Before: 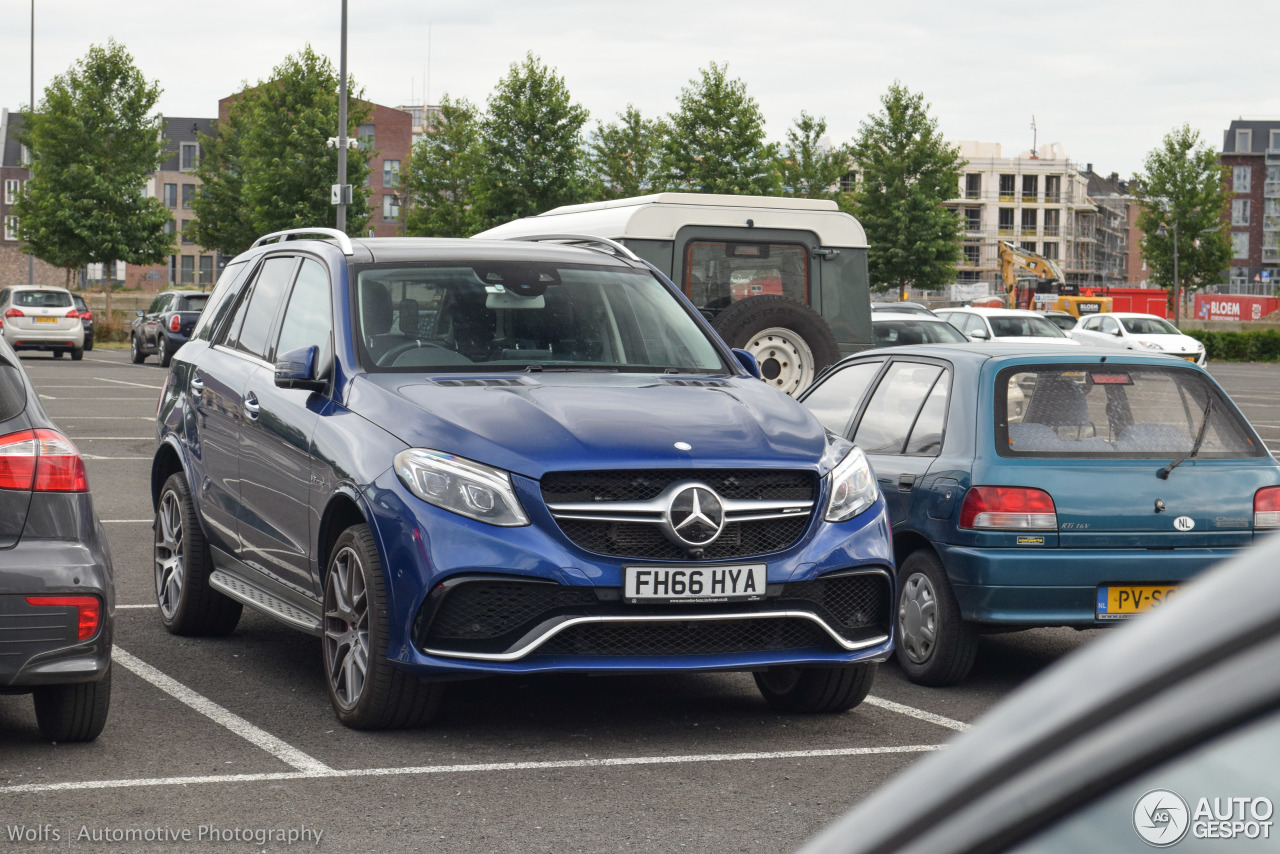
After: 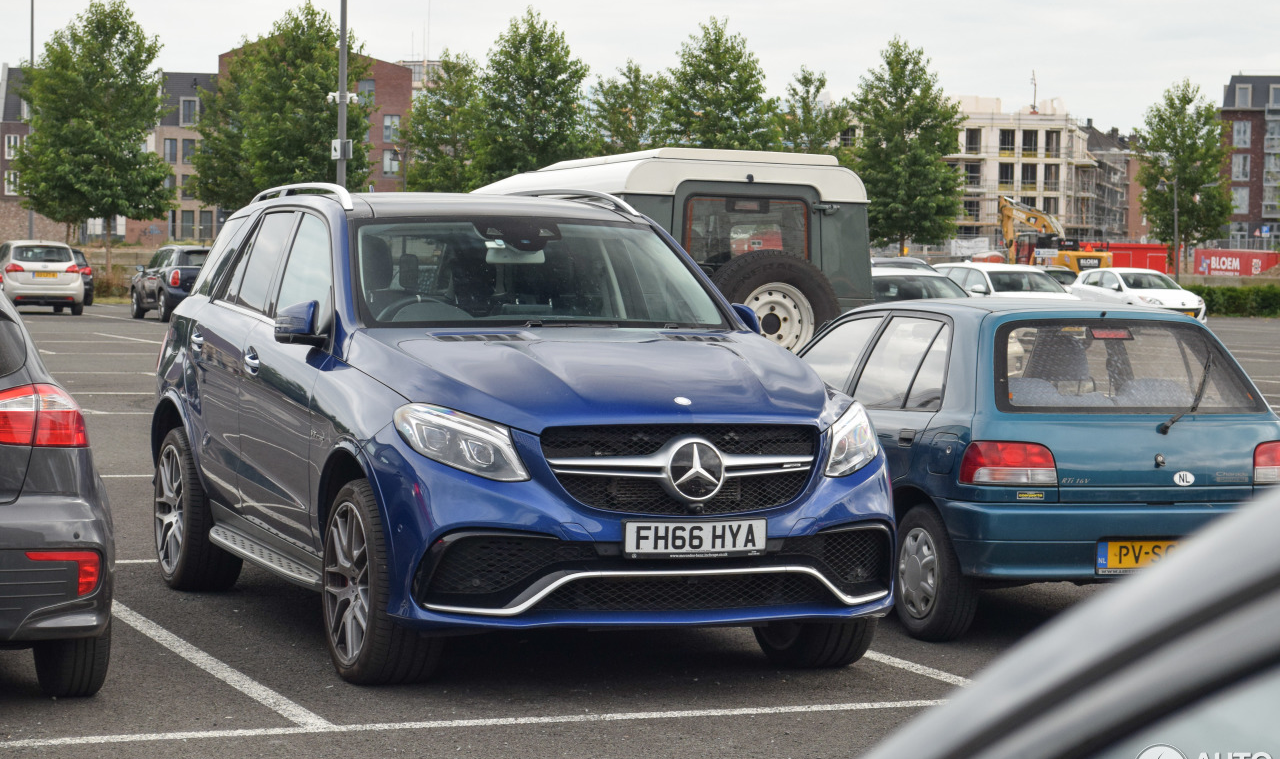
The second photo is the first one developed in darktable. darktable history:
crop and rotate: top 5.49%, bottom 5.561%
levels: mode automatic
